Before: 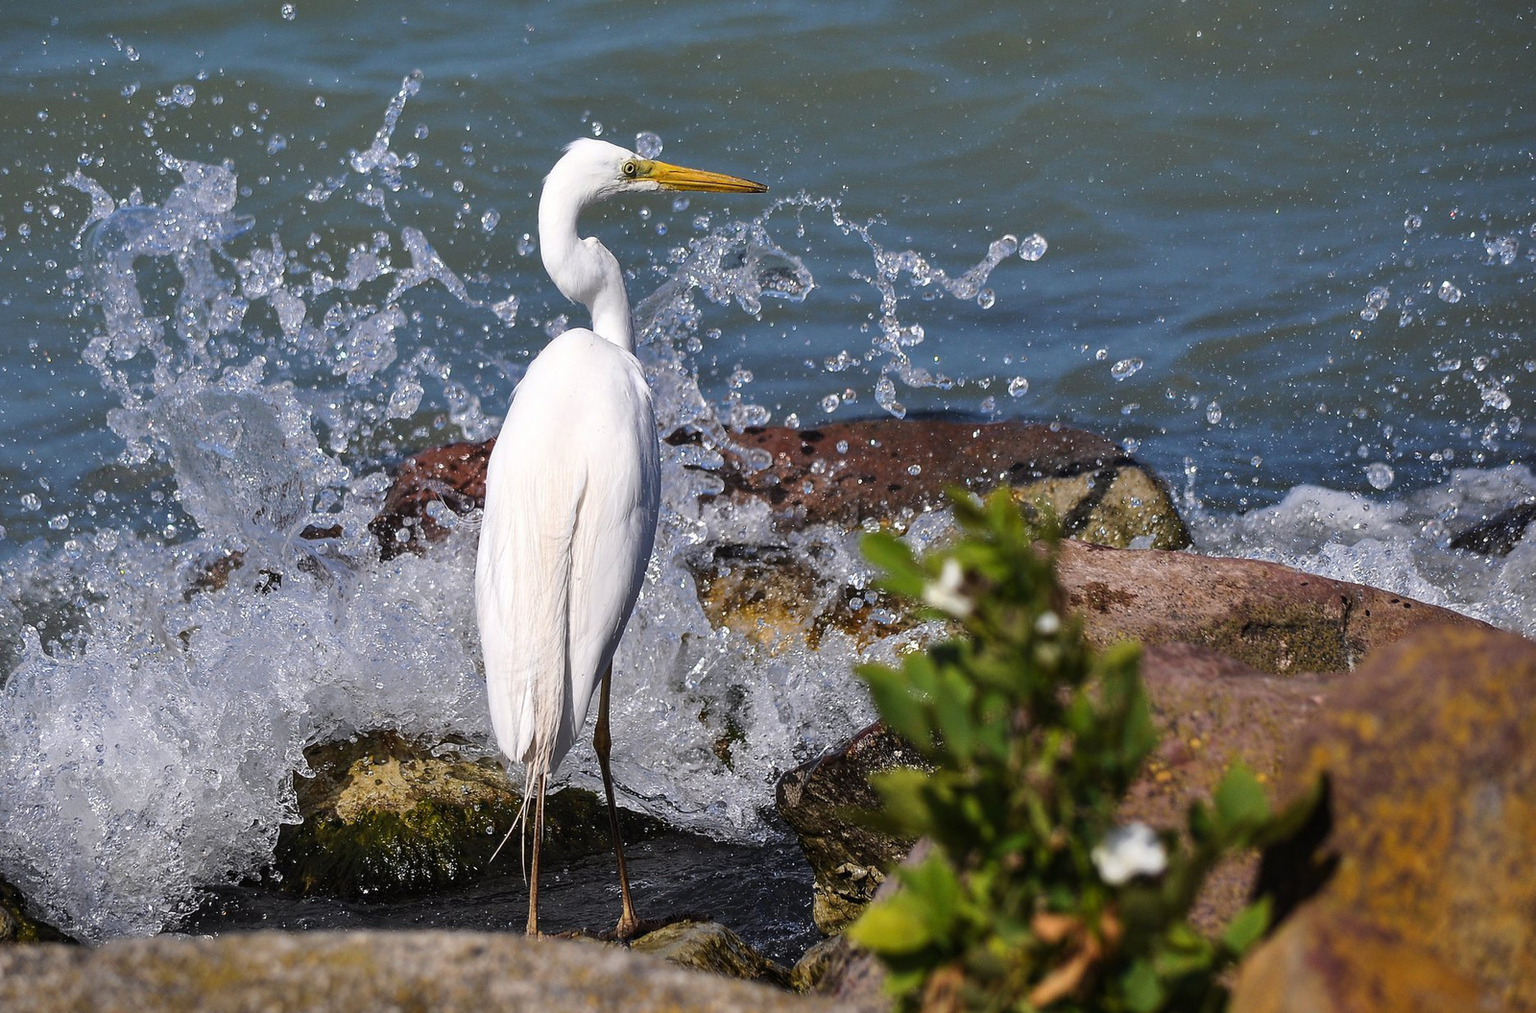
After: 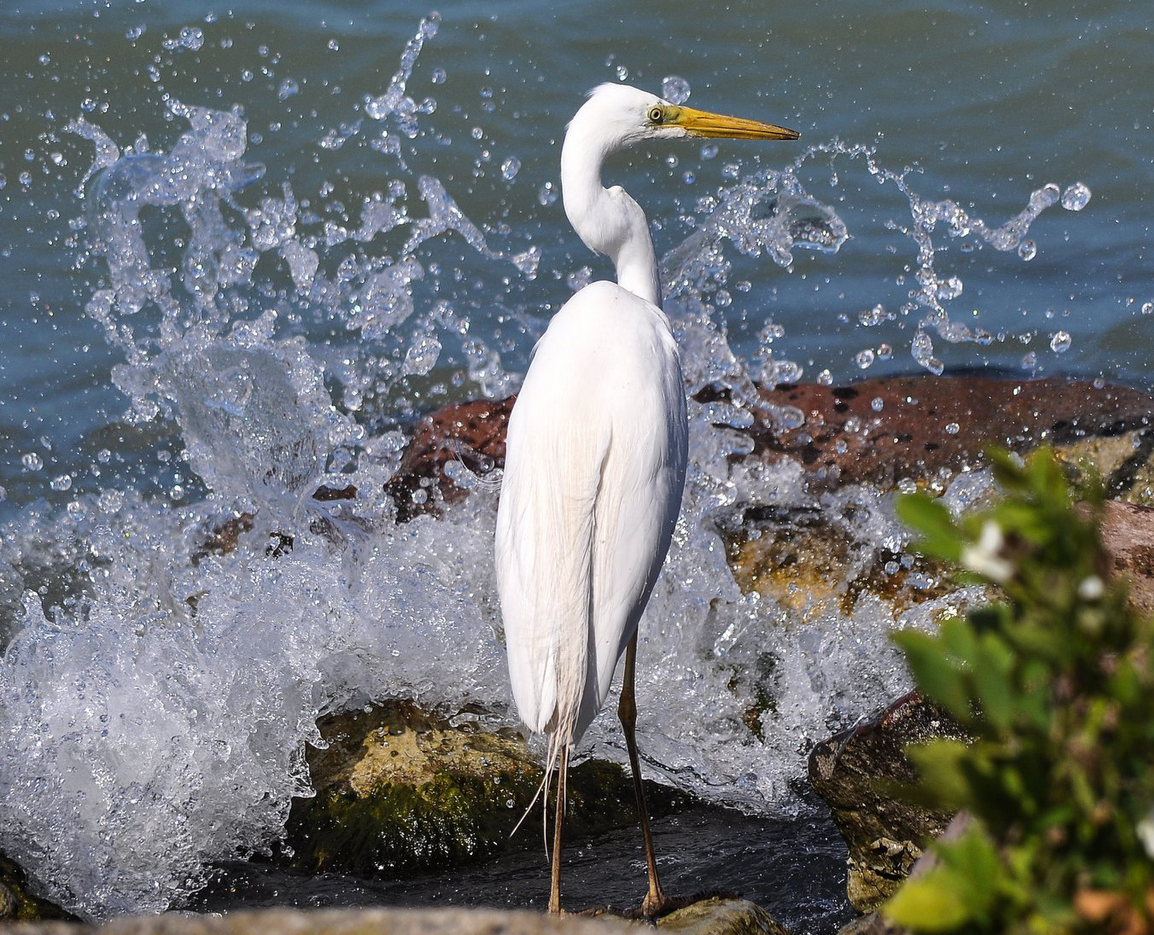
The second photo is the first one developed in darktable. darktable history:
crop: top 5.8%, right 27.836%, bottom 5.509%
